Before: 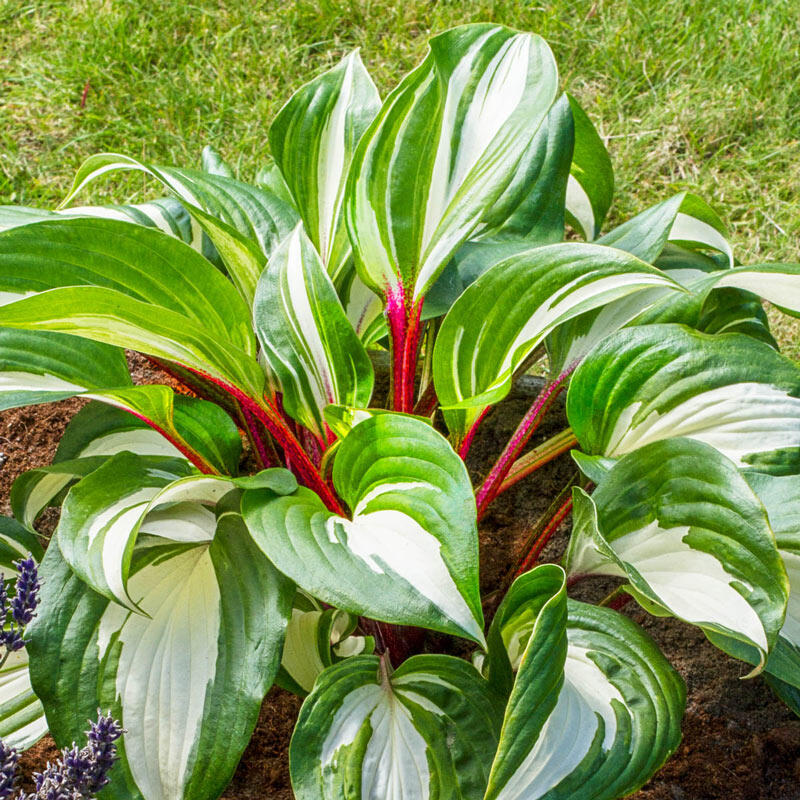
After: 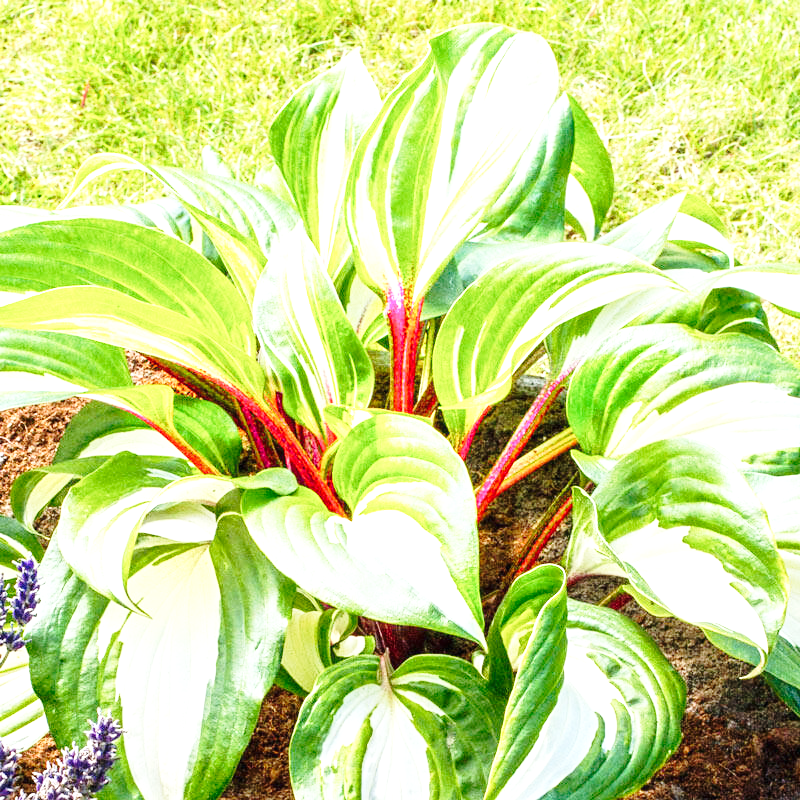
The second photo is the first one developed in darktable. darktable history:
exposure: black level correction 0, exposure 1.125 EV, compensate exposure bias true, compensate highlight preservation false
color balance rgb: linear chroma grading › shadows -3%, linear chroma grading › highlights -4%
base curve: curves: ch0 [(0, 0) (0.028, 0.03) (0.121, 0.232) (0.46, 0.748) (0.859, 0.968) (1, 1)], preserve colors none
